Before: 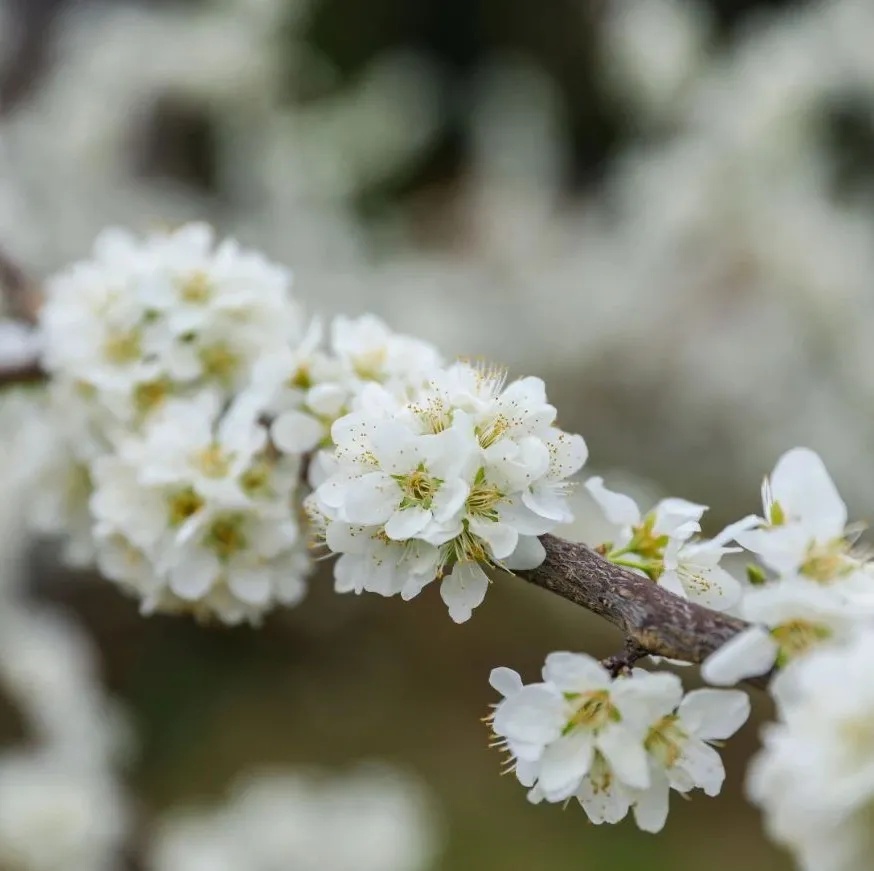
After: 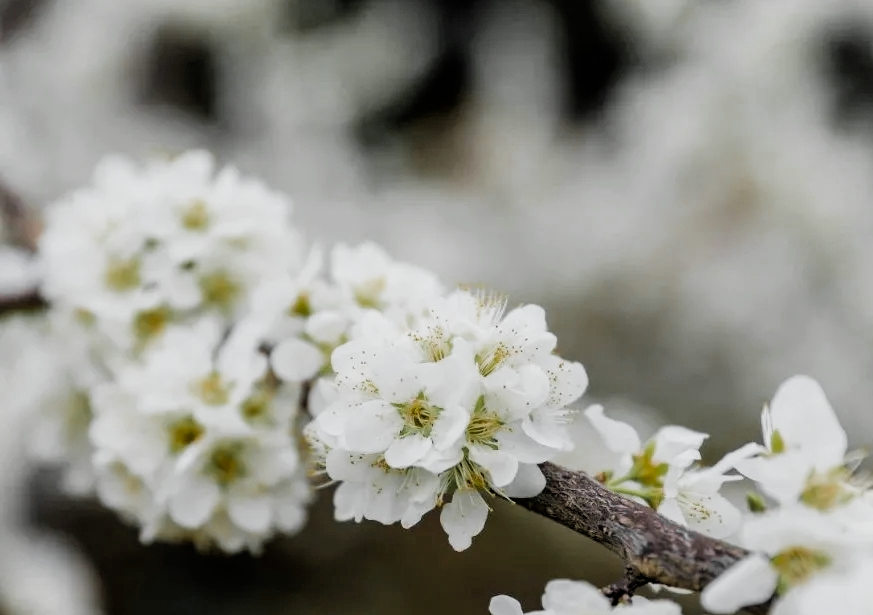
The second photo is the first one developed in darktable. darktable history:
exposure: exposure 0.15 EV, compensate highlight preservation false
filmic rgb: black relative exposure -5 EV, white relative exposure 3.5 EV, hardness 3.19, contrast 1.2, highlights saturation mix -50%
crop and rotate: top 8.293%, bottom 20.996%
color zones: curves: ch0 [(0.004, 0.388) (0.125, 0.392) (0.25, 0.404) (0.375, 0.5) (0.5, 0.5) (0.625, 0.5) (0.75, 0.5) (0.875, 0.5)]; ch1 [(0, 0.5) (0.125, 0.5) (0.25, 0.5) (0.375, 0.124) (0.524, 0.124) (0.645, 0.128) (0.789, 0.132) (0.914, 0.096) (0.998, 0.068)]
